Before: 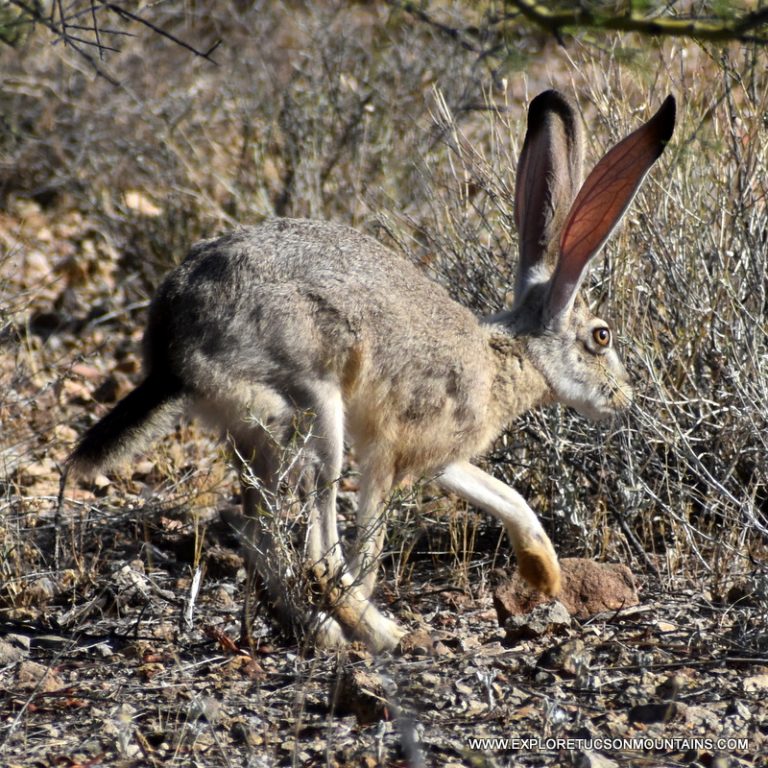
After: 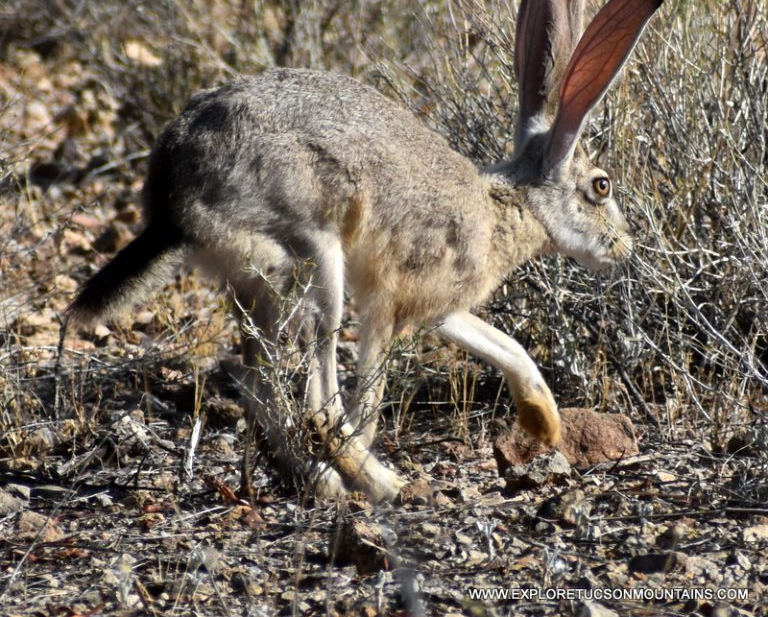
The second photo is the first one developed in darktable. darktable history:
crop and rotate: top 19.659%
